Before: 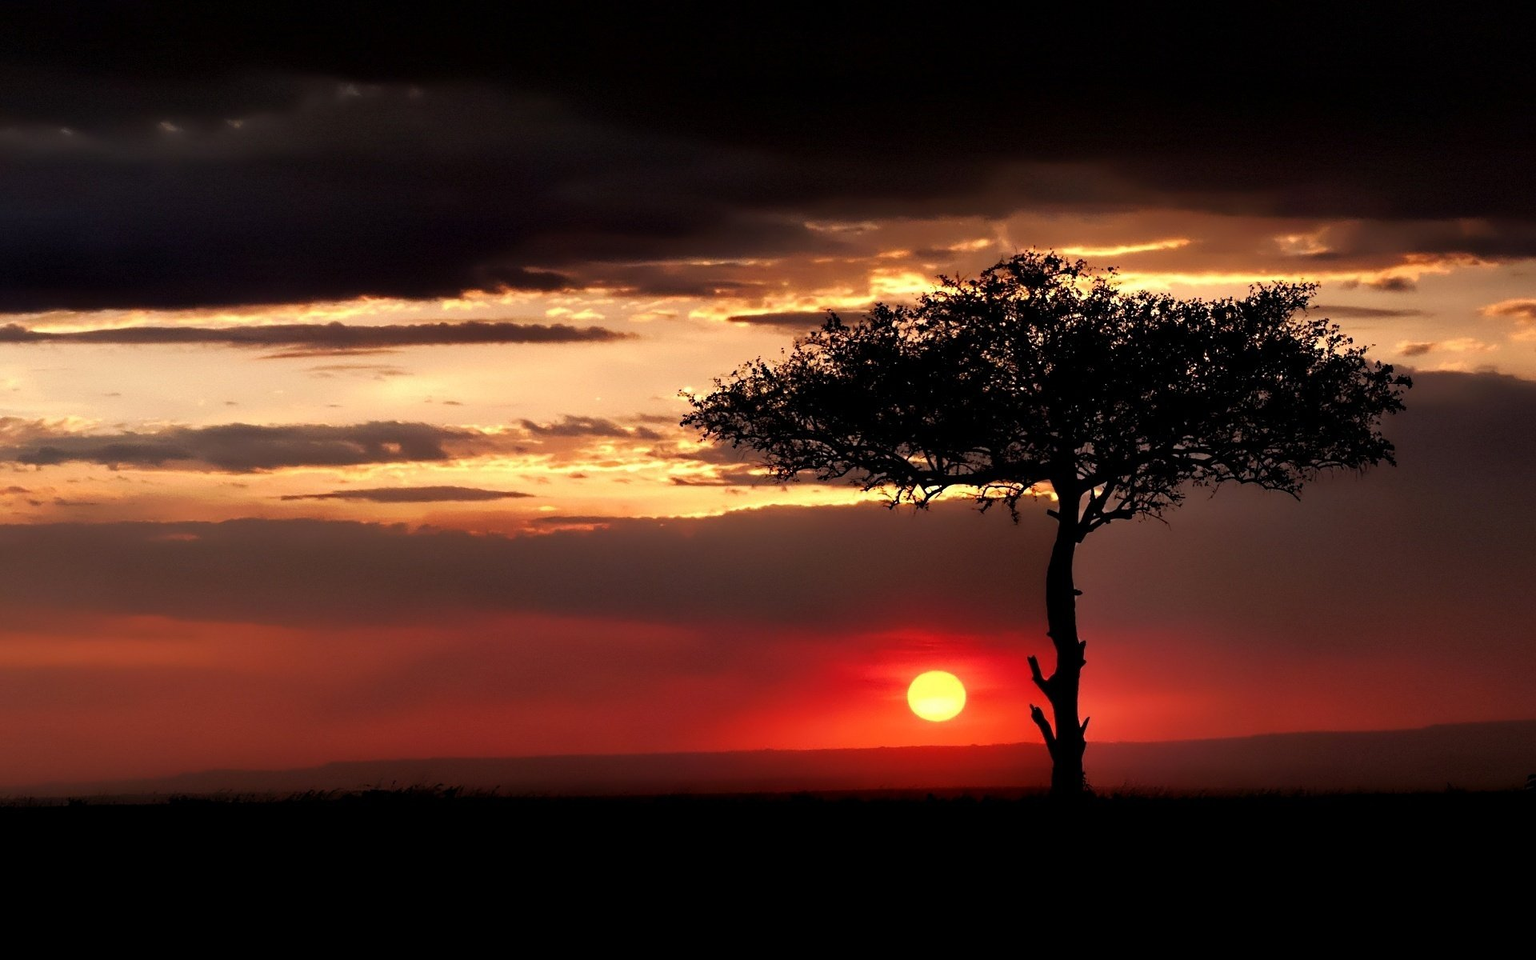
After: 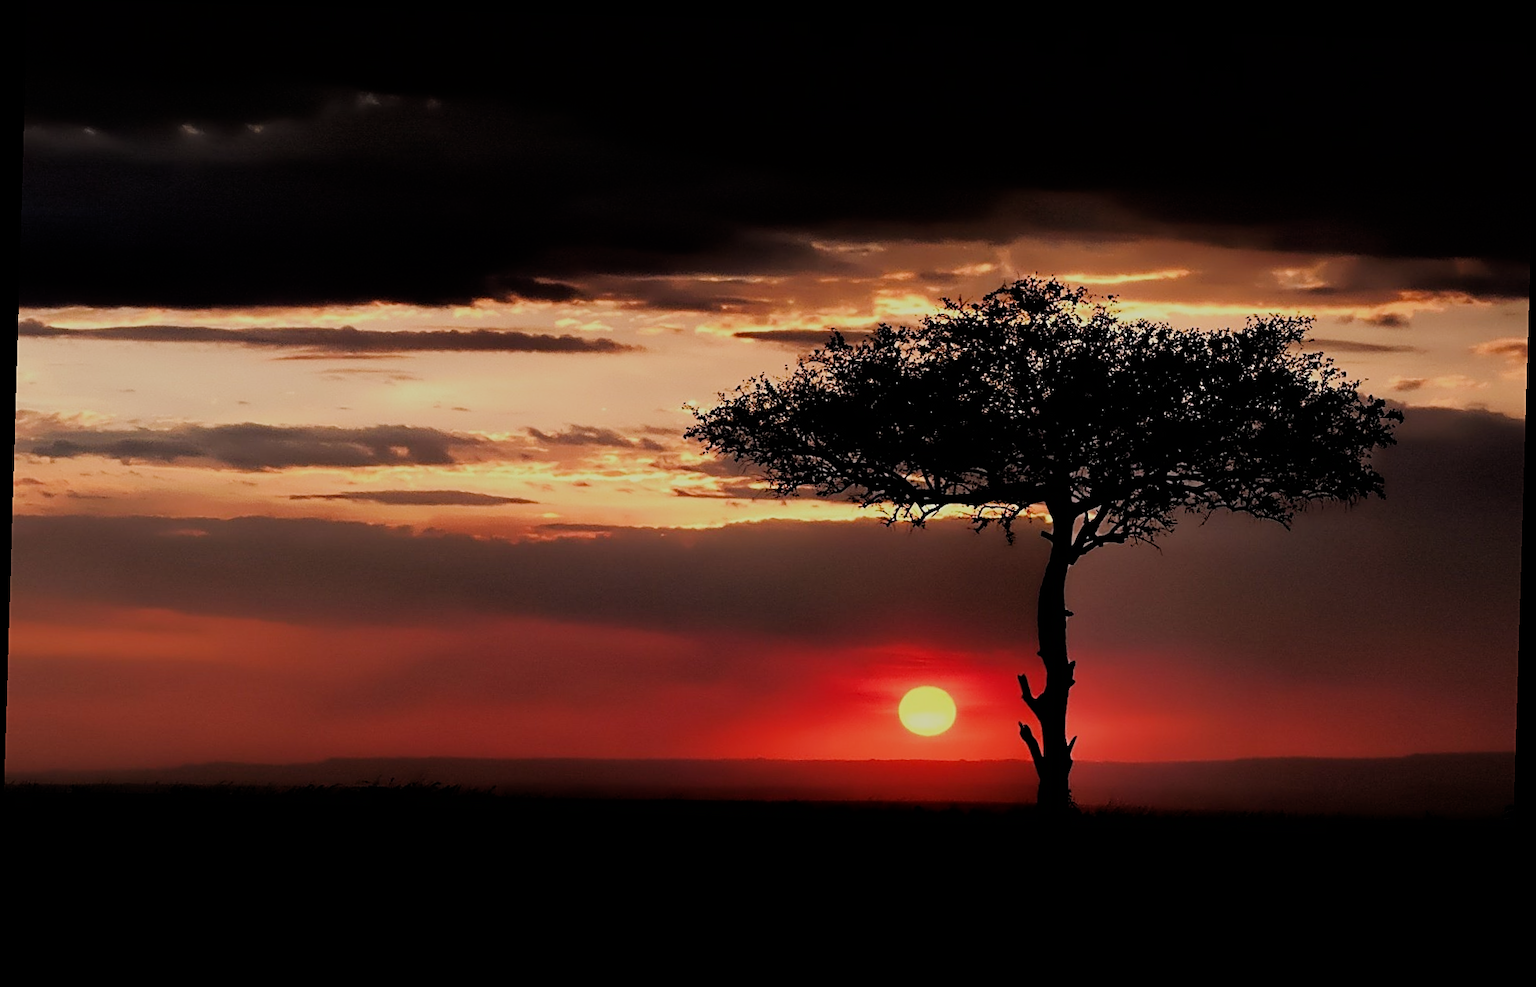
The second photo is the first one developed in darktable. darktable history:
filmic rgb: black relative exposure -7.15 EV, white relative exposure 5.36 EV, hardness 3.02
sharpen: on, module defaults
rotate and perspective: rotation 1.72°, automatic cropping off
